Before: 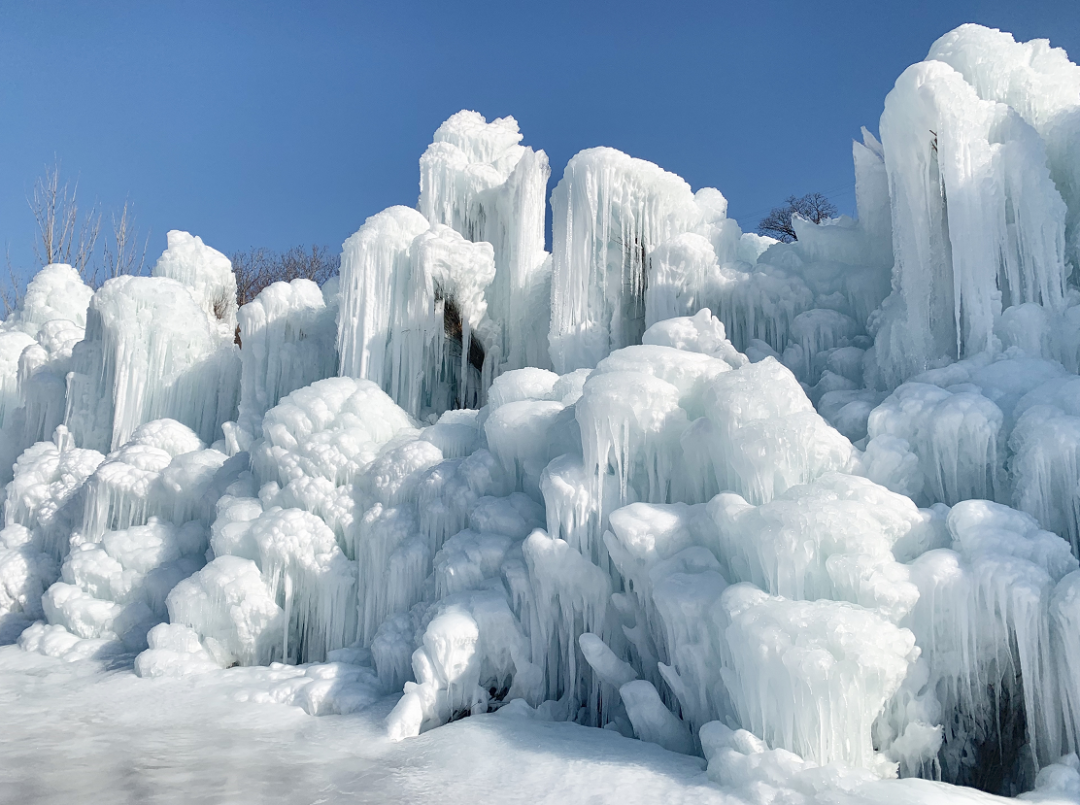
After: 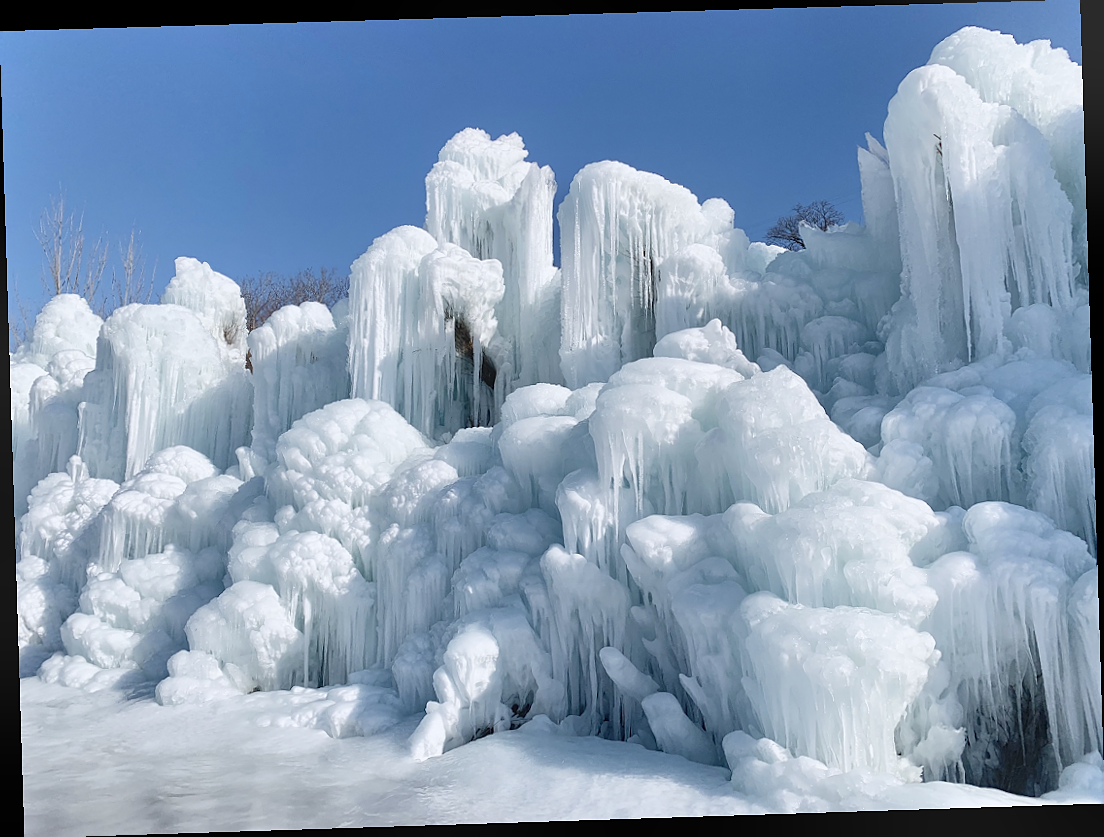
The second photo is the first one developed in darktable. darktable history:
rotate and perspective: rotation -1.77°, lens shift (horizontal) 0.004, automatic cropping off
exposure: exposure -0.116 EV, compensate exposure bias true, compensate highlight preservation false
sharpen: radius 1
shadows and highlights: shadows 37.27, highlights -28.18, soften with gaussian
bloom: size 15%, threshold 97%, strength 7%
white balance: red 0.983, blue 1.036
